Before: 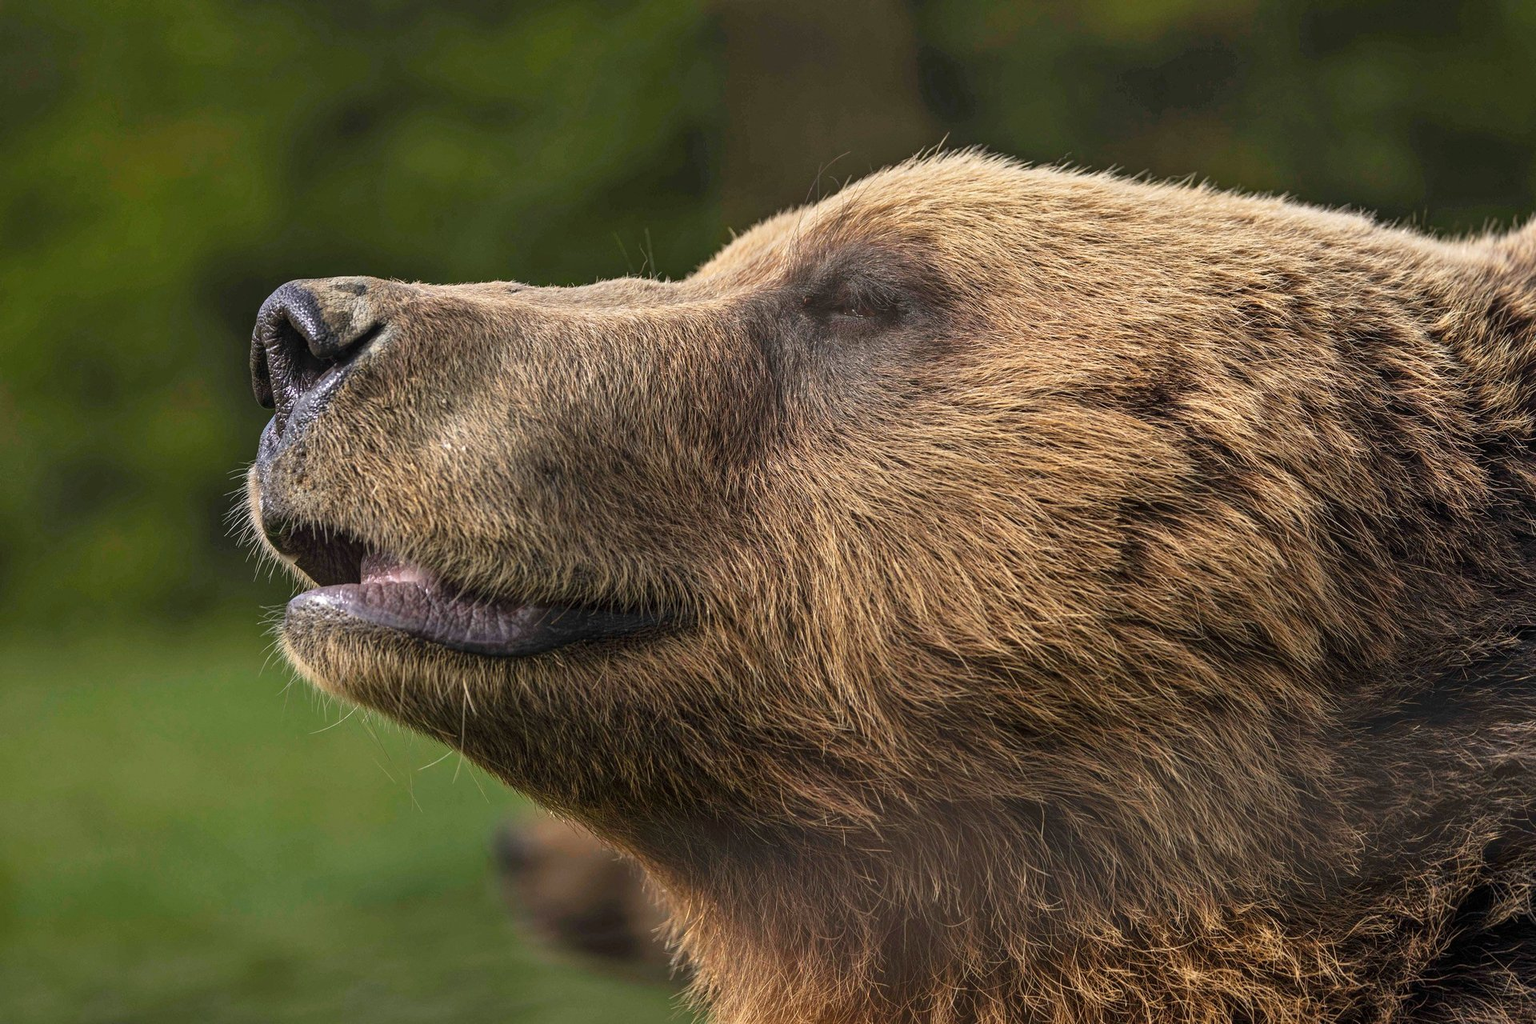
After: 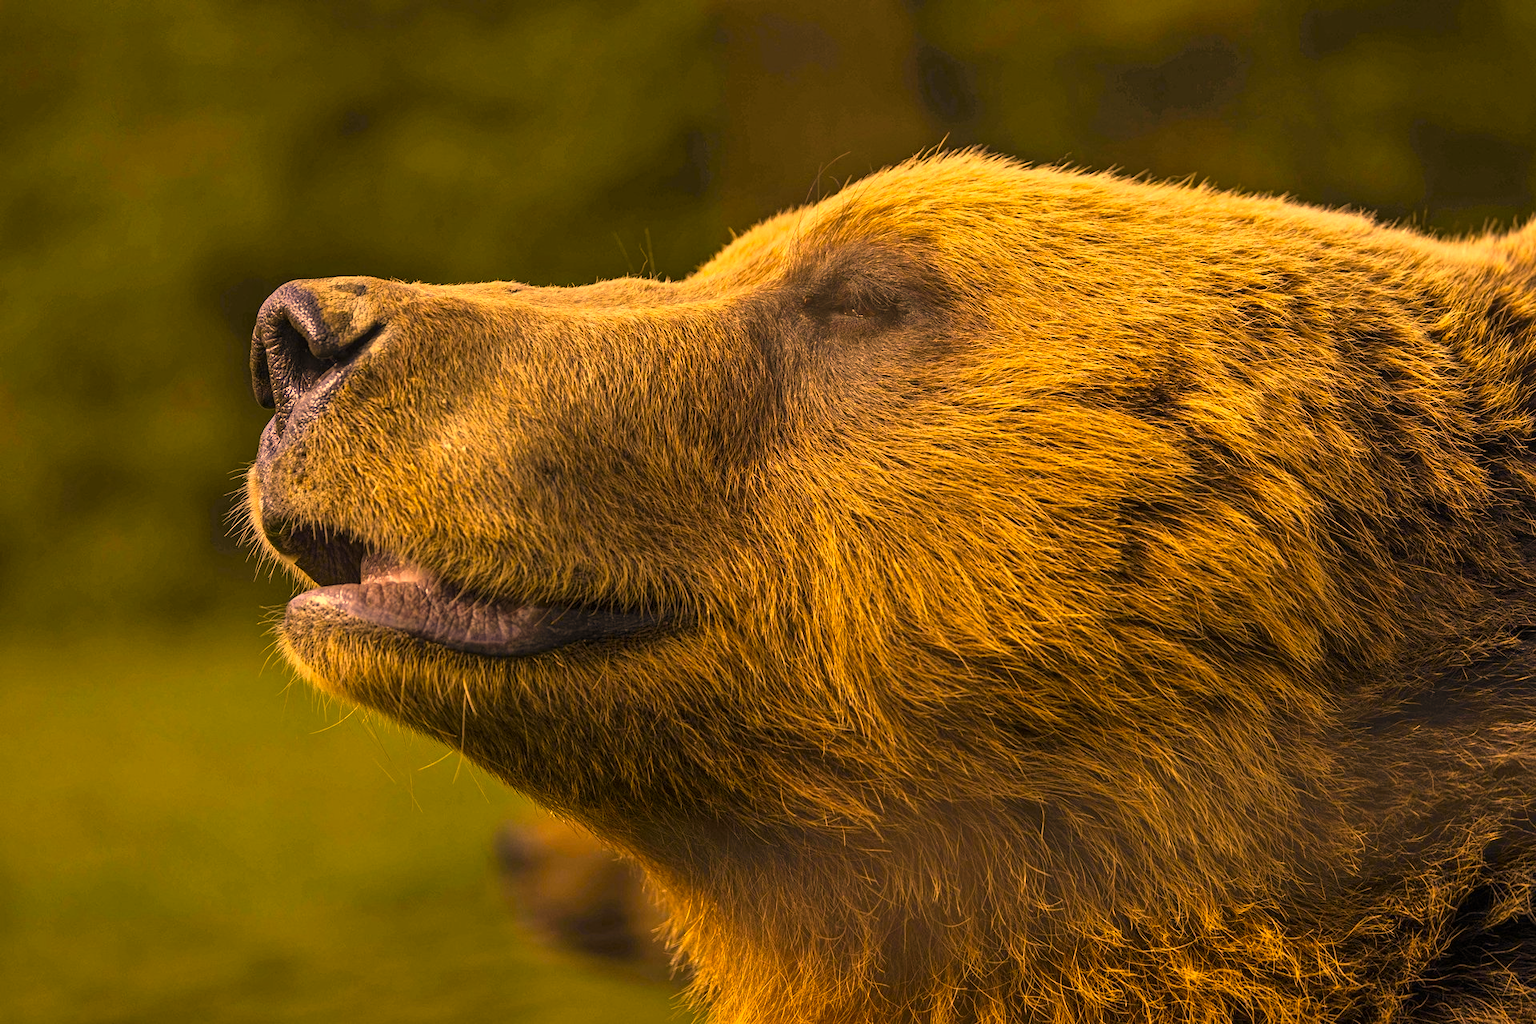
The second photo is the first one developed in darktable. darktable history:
color correction: highlights a* 40, highlights b* 40, saturation 0.69
color contrast: green-magenta contrast 1.12, blue-yellow contrast 1.95, unbound 0
exposure: exposure 0.197 EV, compensate highlight preservation false
